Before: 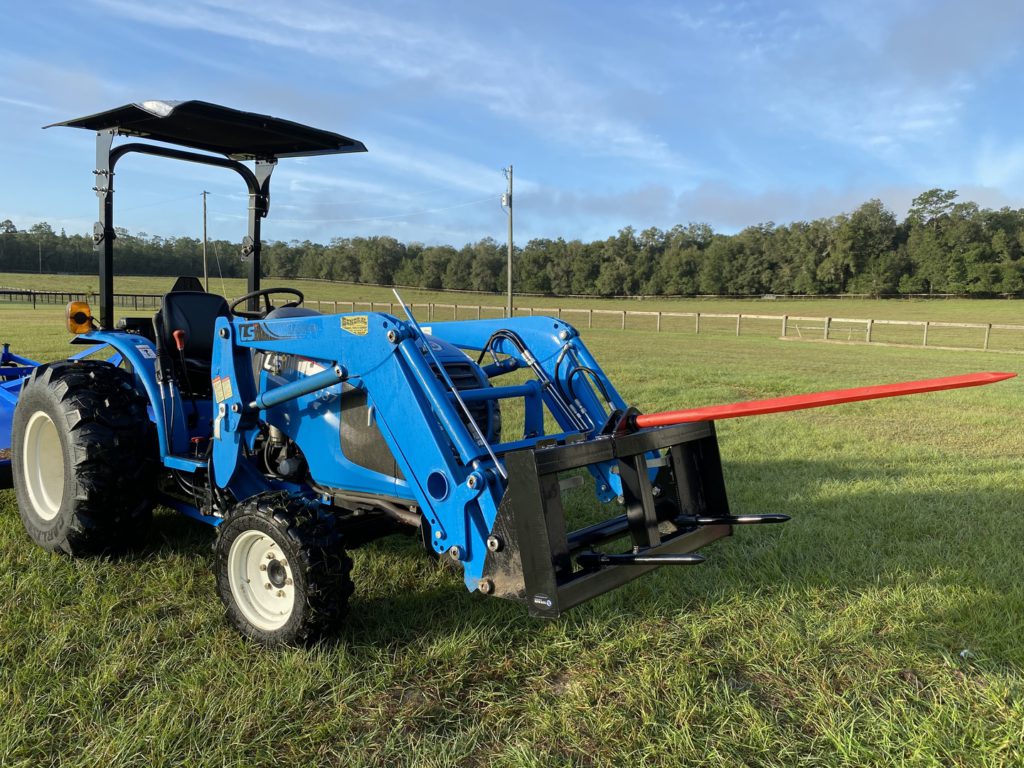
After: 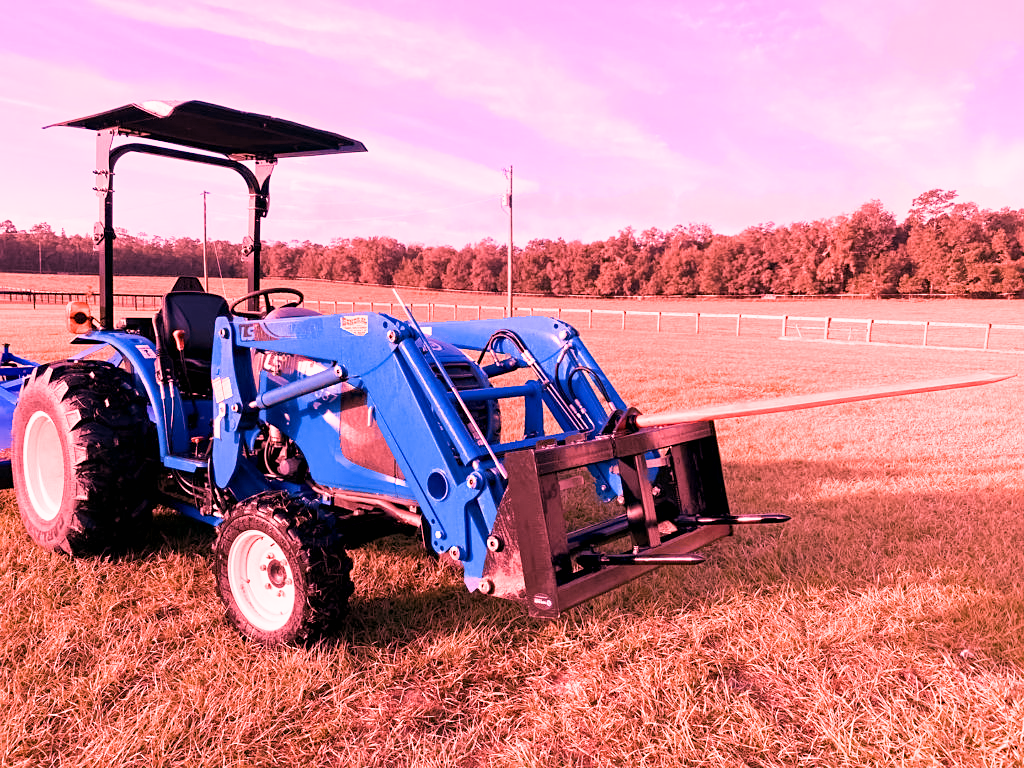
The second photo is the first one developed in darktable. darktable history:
contrast equalizer: octaves 7, y [[0.6 ×6], [0.55 ×6], [0 ×6], [0 ×6], [0 ×6]], mix 0.15
raw chromatic aberrations: on, module defaults
color calibration: illuminant F (fluorescent), F source F9 (Cool White Deluxe 4150 K) – high CRI, x 0.374, y 0.373, temperature 4158.34 K
denoise (profiled): strength 1.2, preserve shadows 1.8, a [-1, 0, 0], y [[0.5 ×7] ×4, [0 ×7], [0.5 ×7]], compensate highlight preservation false
sharpen: amount 0.2
white balance: red 2.9, blue 1.358
sigmoid "neutral gray": contrast 1.22, skew 0.65
